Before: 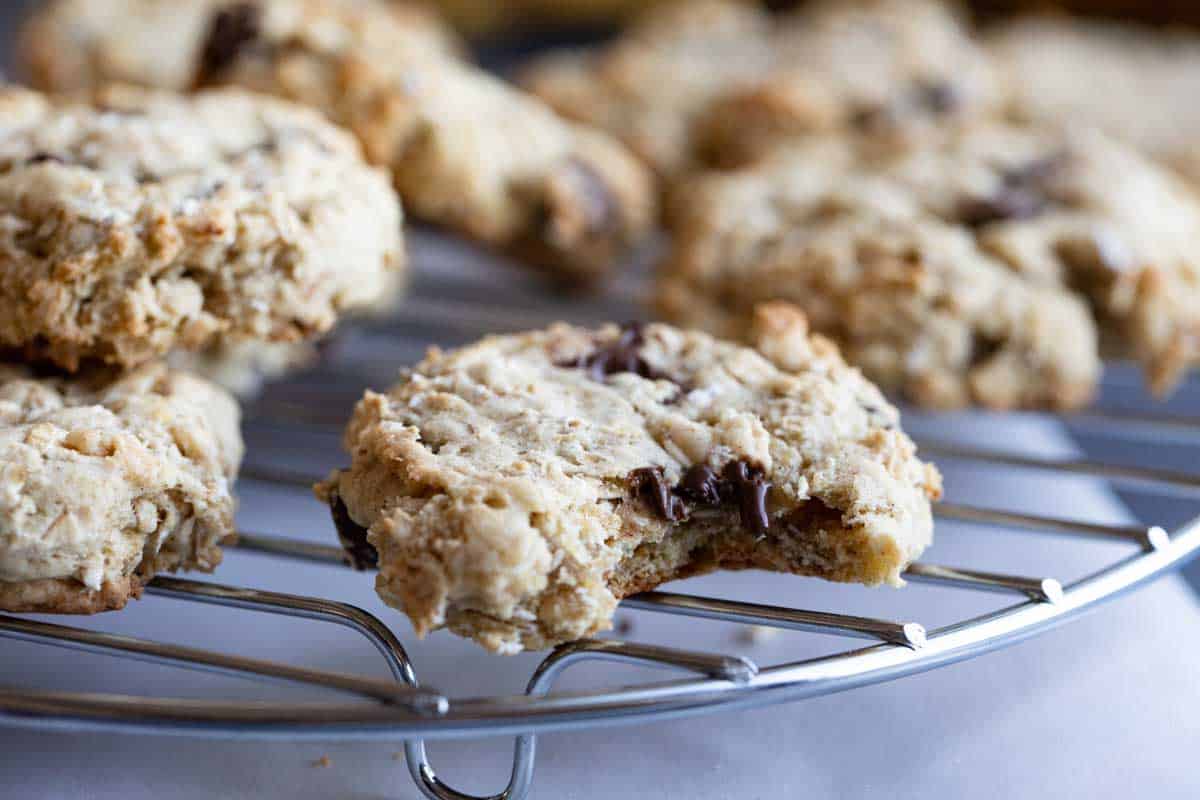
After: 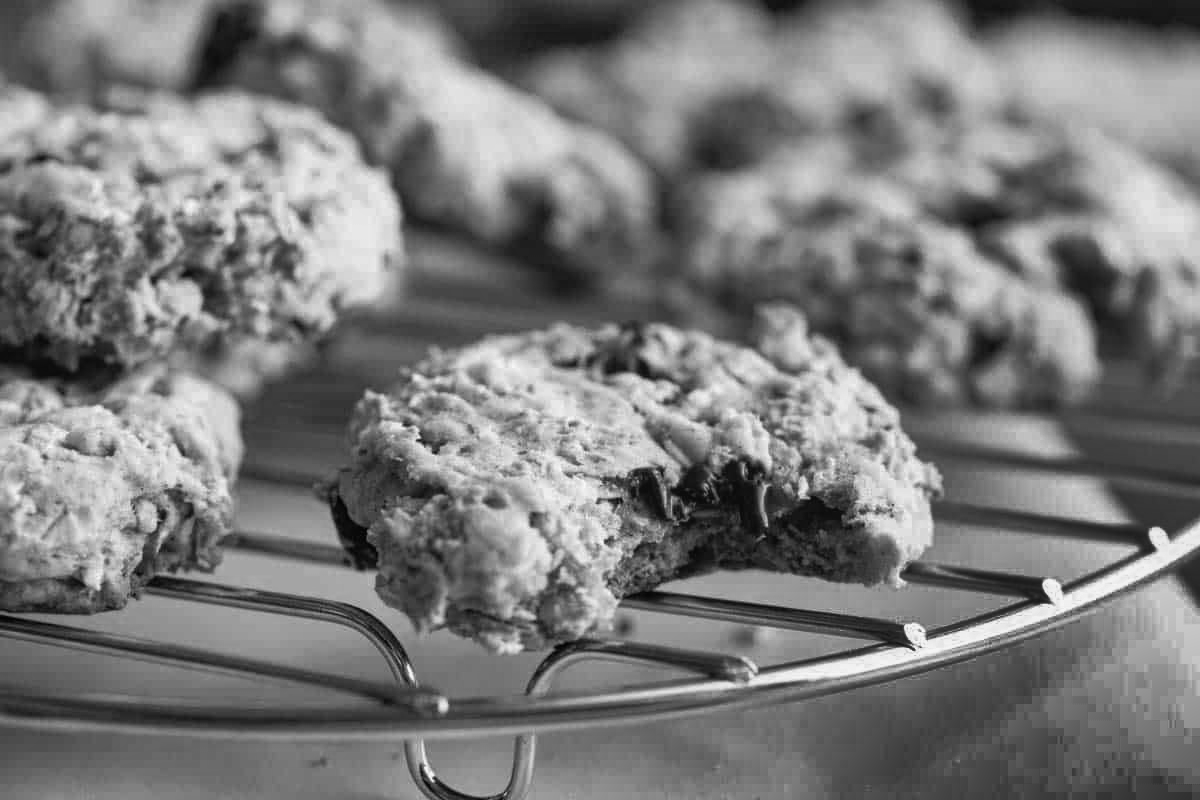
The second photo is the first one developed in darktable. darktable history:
local contrast: detail 109%
color calibration: output gray [0.23, 0.37, 0.4, 0], illuminant as shot in camera, x 0.379, y 0.396, temperature 4139.39 K
shadows and highlights: radius 123.81, shadows 98.64, white point adjustment -3.05, highlights -99.79, soften with gaussian
